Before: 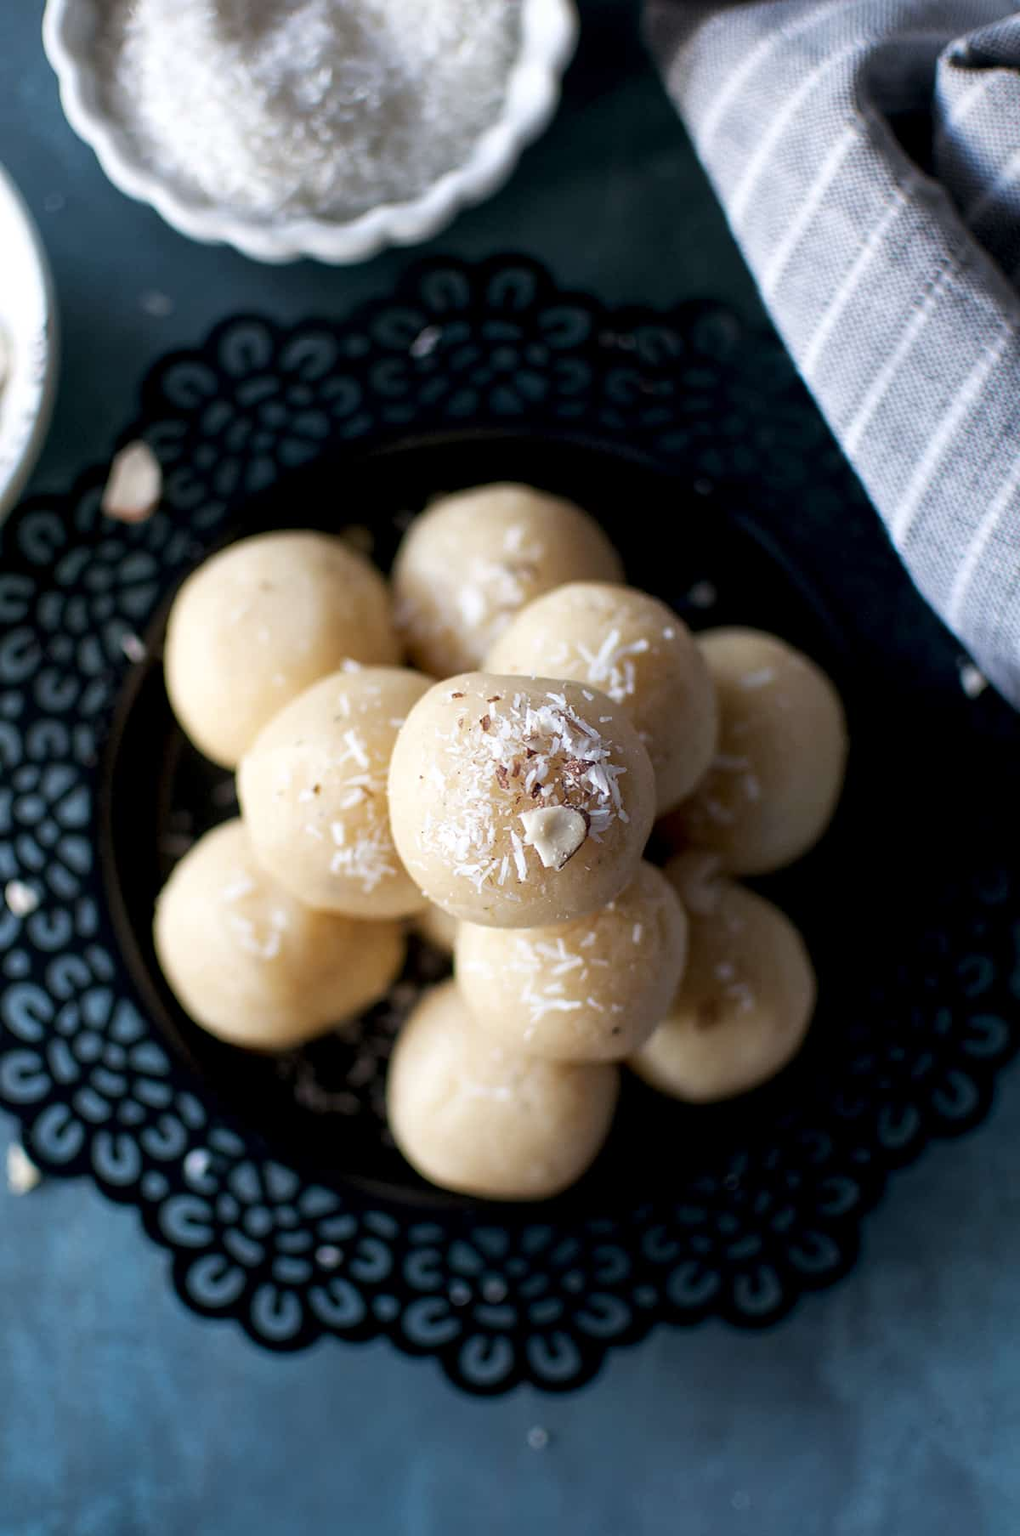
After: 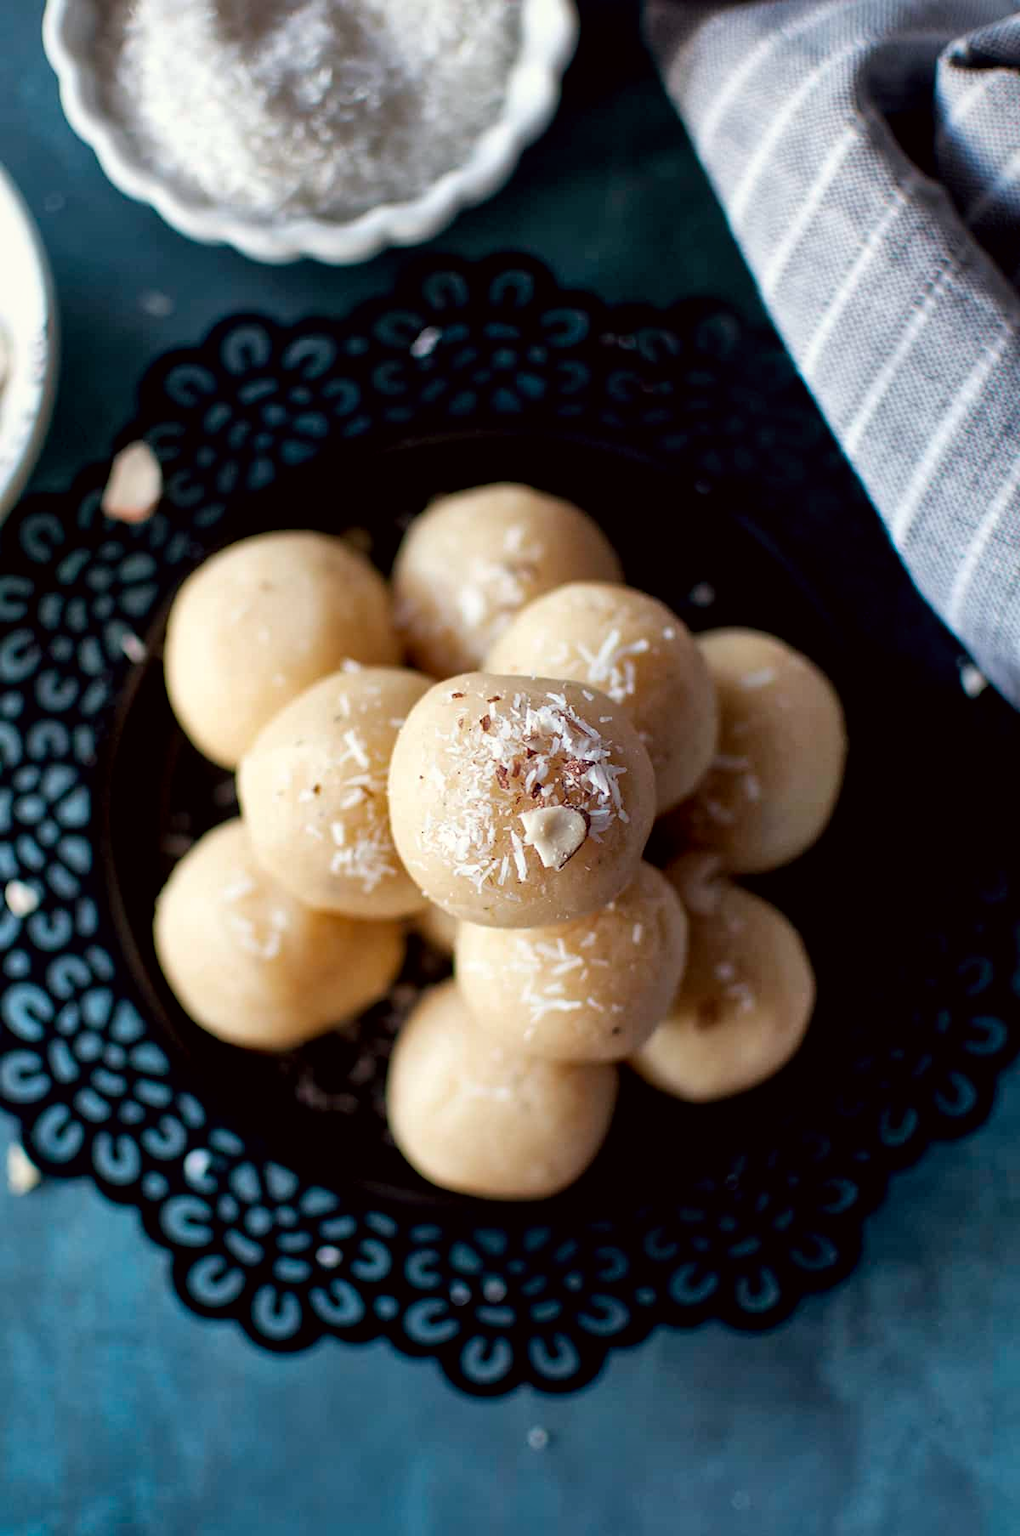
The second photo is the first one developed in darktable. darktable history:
color correction: highlights a* -1.05, highlights b* 4.56, shadows a* 3.55
shadows and highlights: shadows 43.4, white point adjustment -1.55, soften with gaussian
local contrast: mode bilateral grid, contrast 20, coarseness 51, detail 119%, midtone range 0.2
